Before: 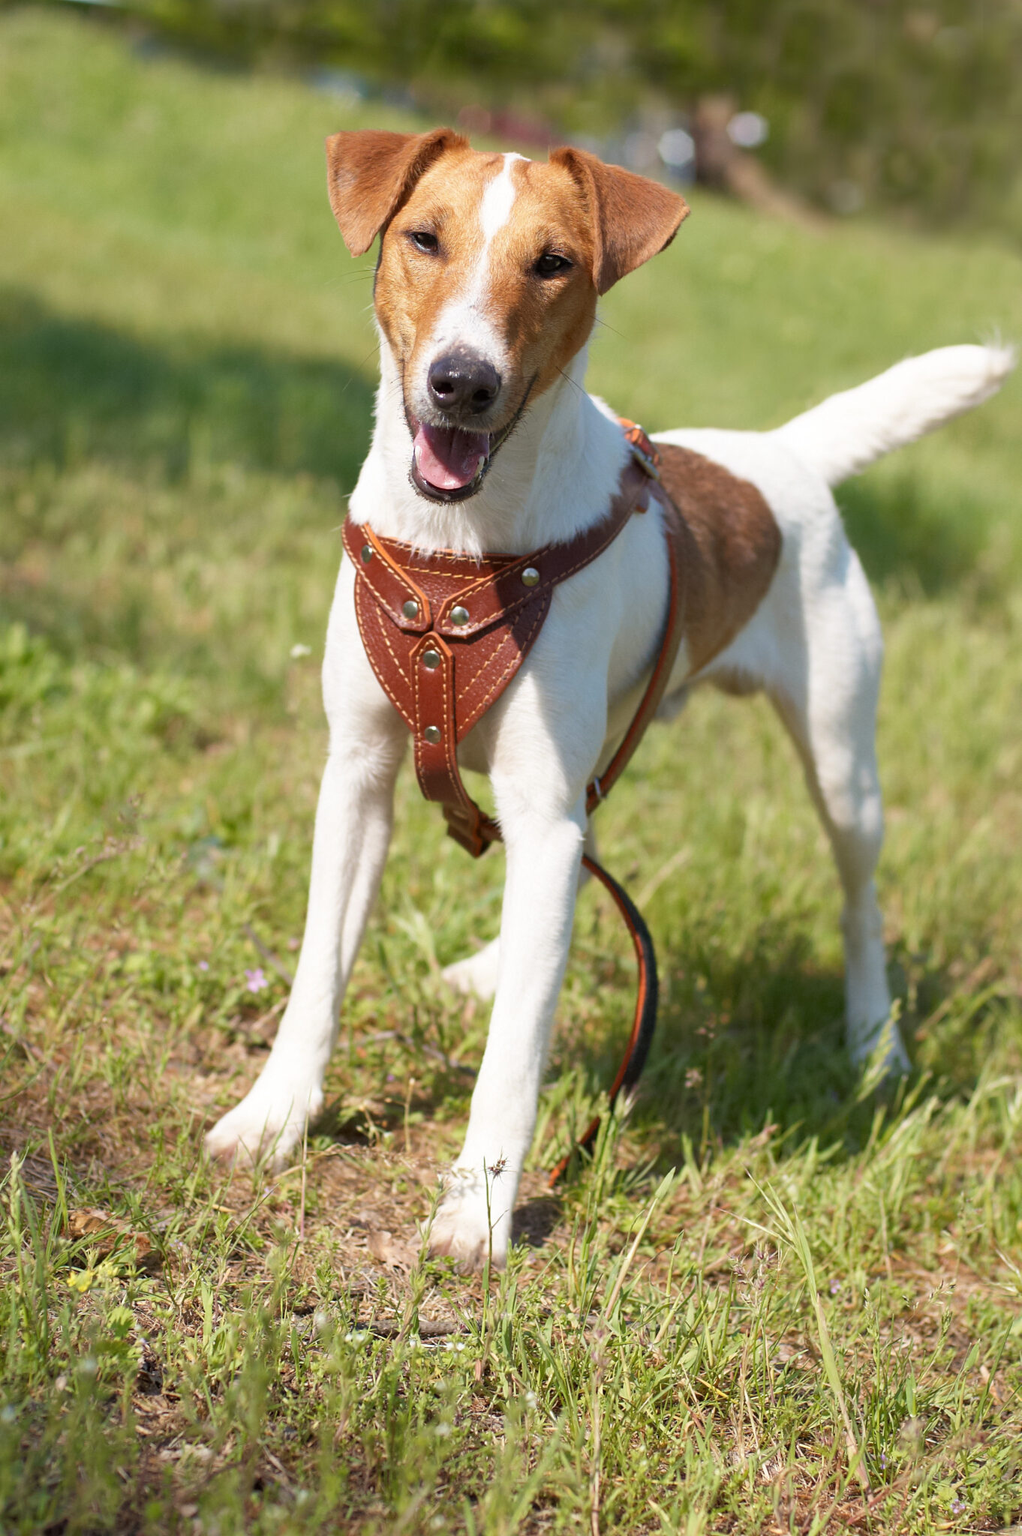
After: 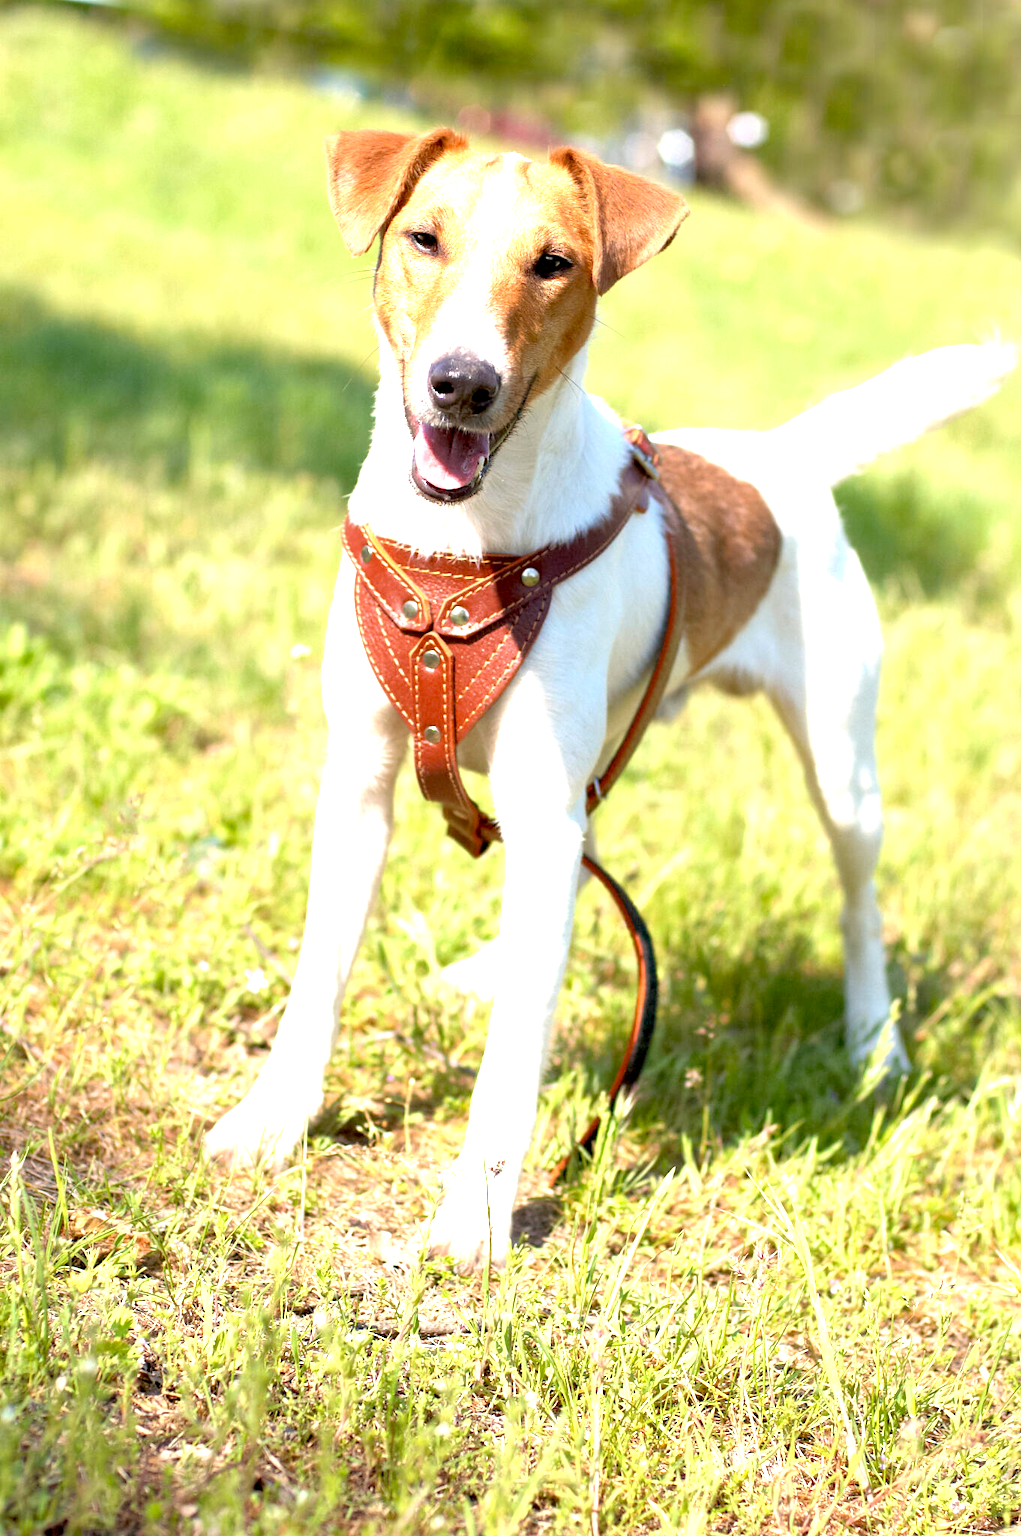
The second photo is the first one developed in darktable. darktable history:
exposure: black level correction 0.009, exposure 1.426 EV, compensate highlight preservation false
